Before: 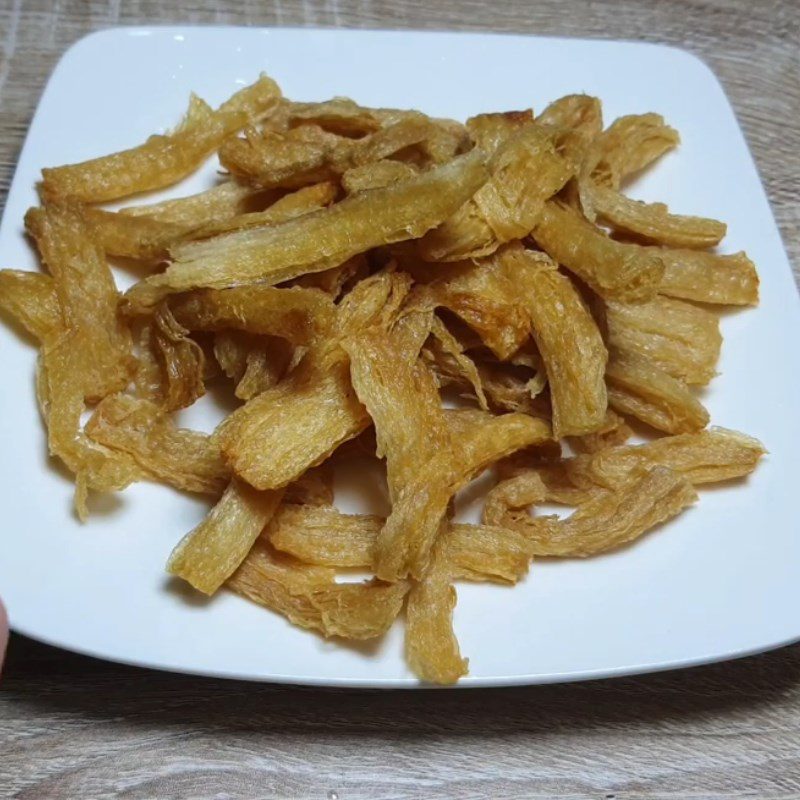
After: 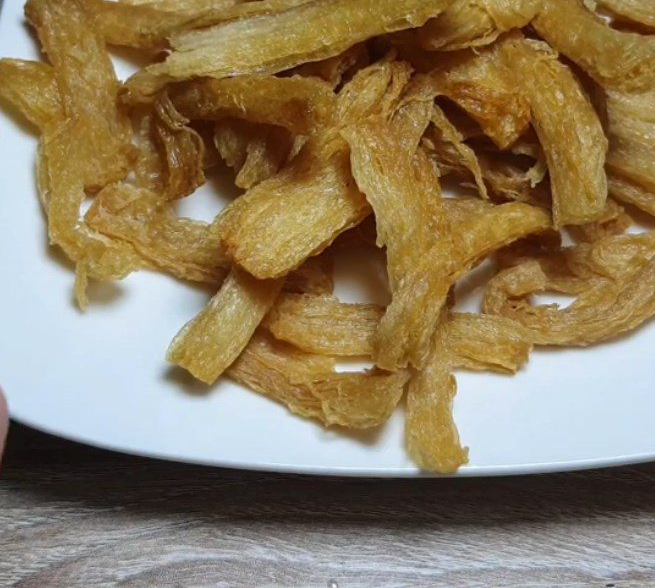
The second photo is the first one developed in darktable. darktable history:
crop: top 26.483%, right 18.036%
